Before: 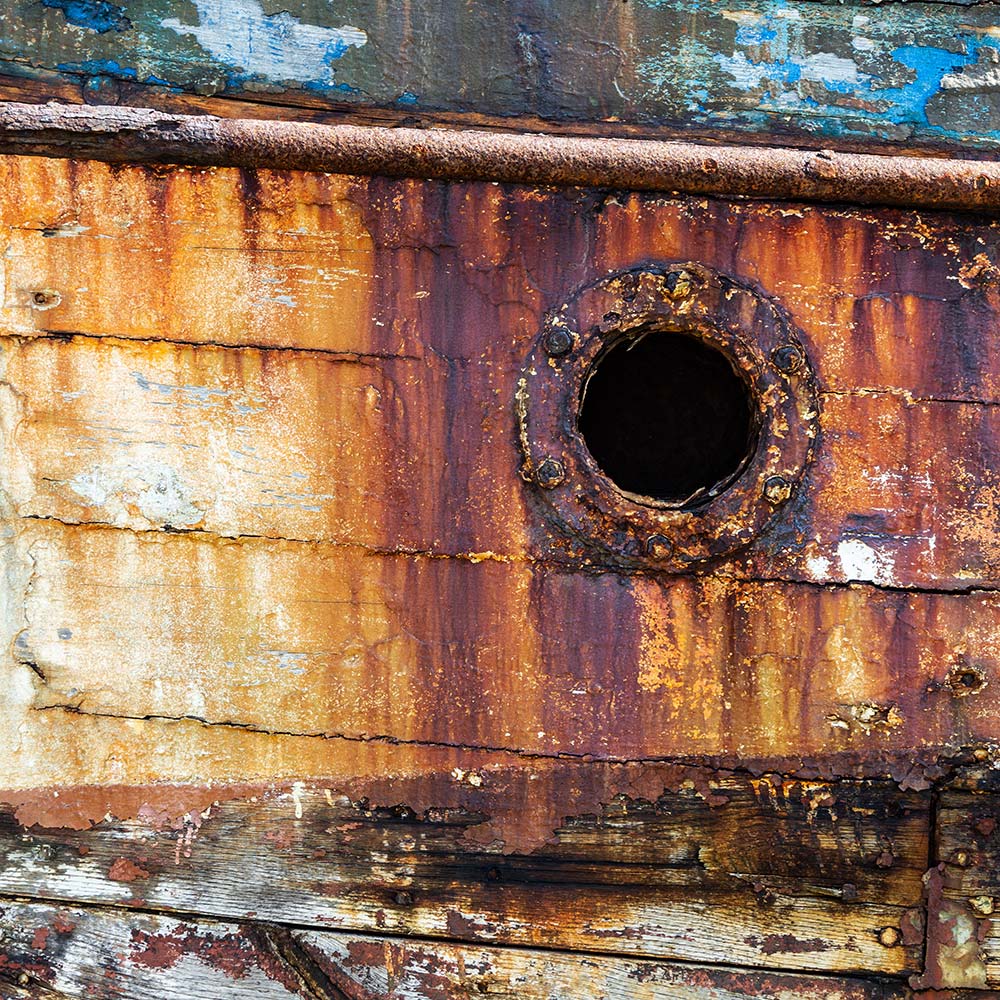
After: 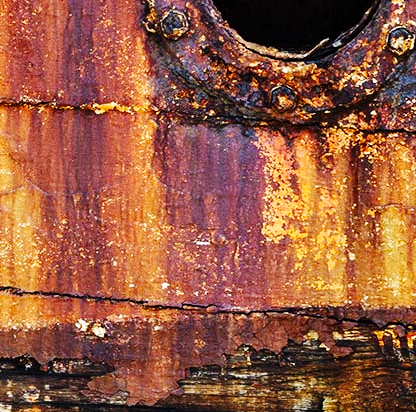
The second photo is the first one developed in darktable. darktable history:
base curve: curves: ch0 [(0, 0) (0.032, 0.025) (0.121, 0.166) (0.206, 0.329) (0.605, 0.79) (1, 1)], preserve colors none
crop: left 37.631%, top 44.989%, right 20.715%, bottom 13.74%
